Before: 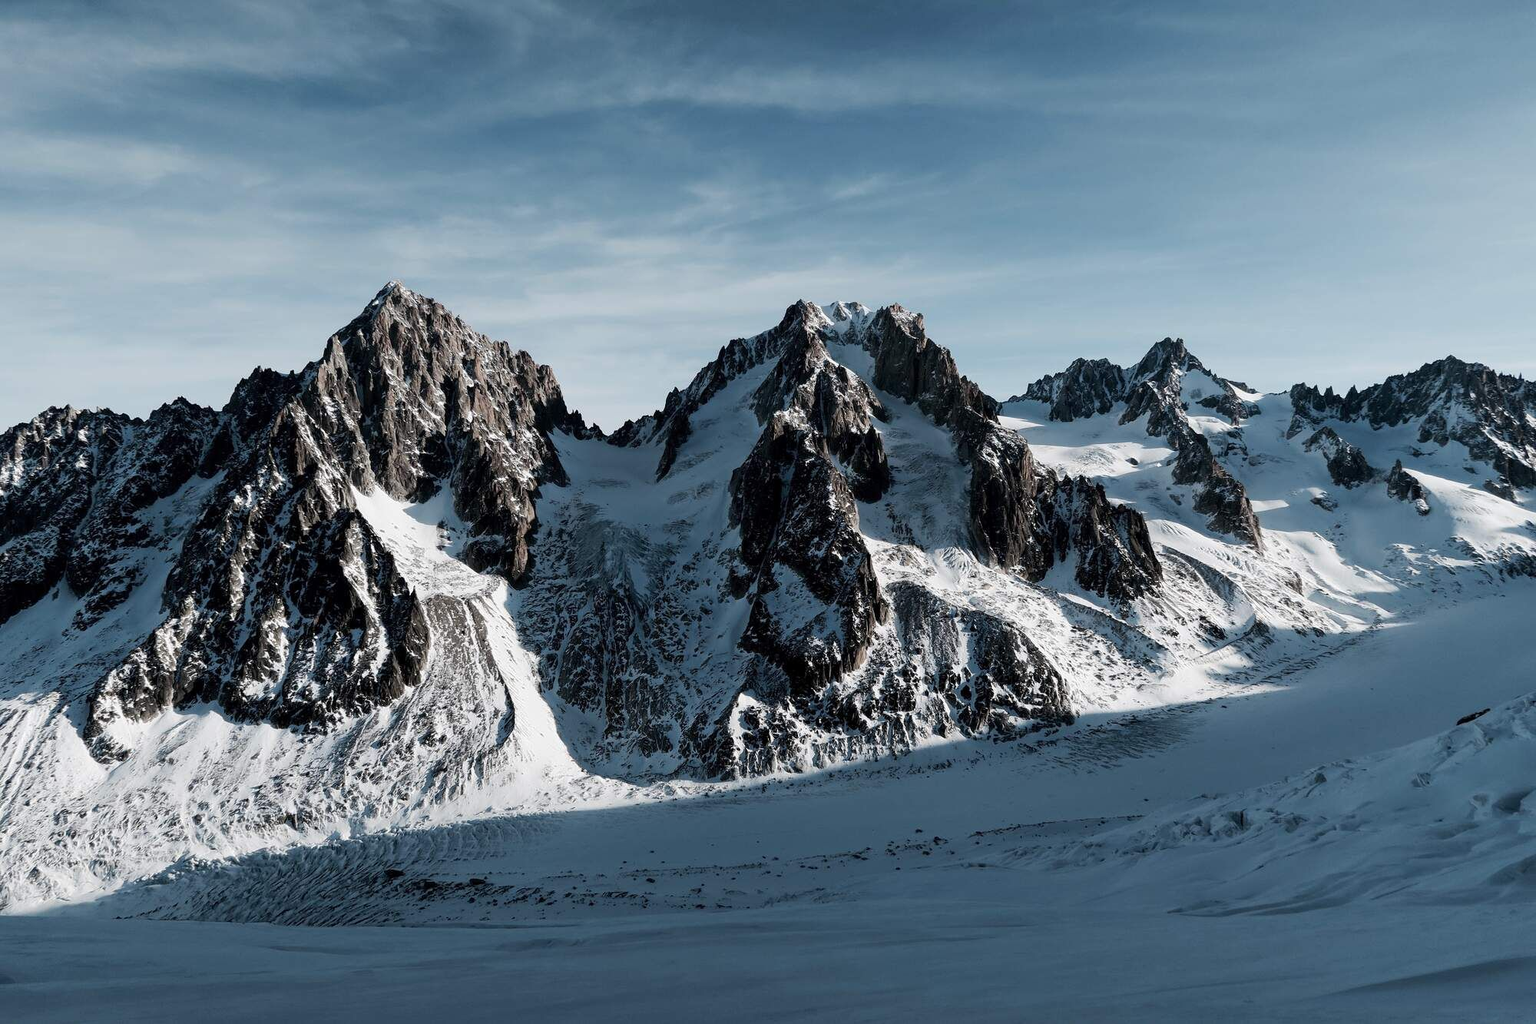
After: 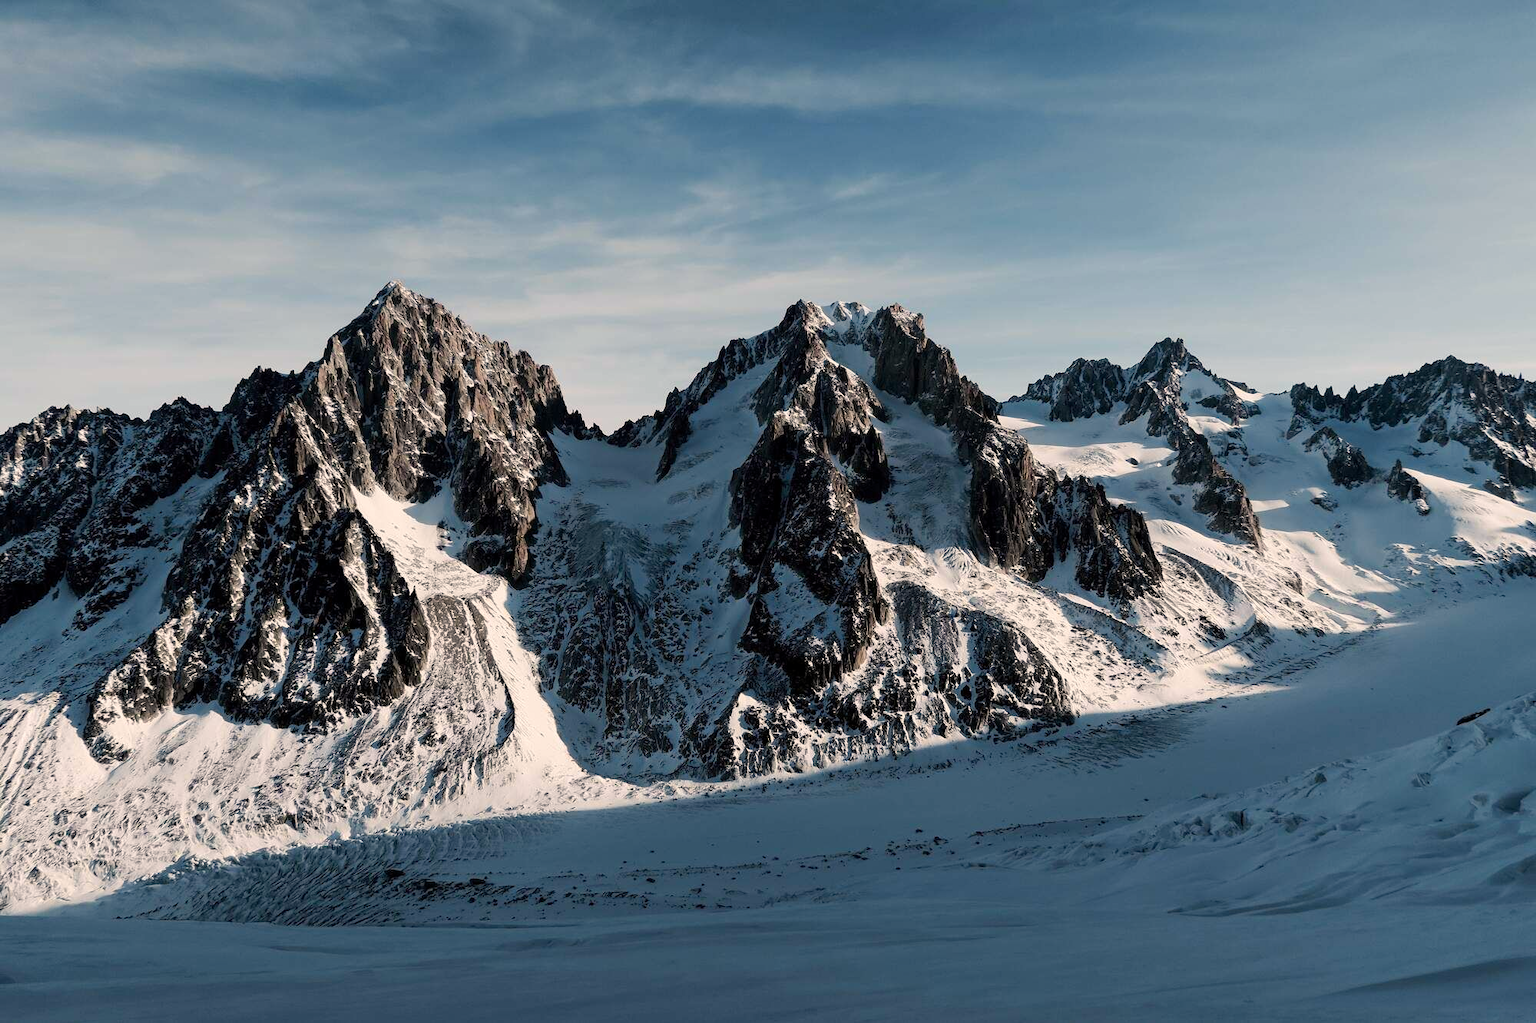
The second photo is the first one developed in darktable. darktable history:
color balance rgb: power › chroma 0.234%, power › hue 62.03°, highlights gain › chroma 3.017%, highlights gain › hue 60.28°, perceptual saturation grading › global saturation 24.965%
